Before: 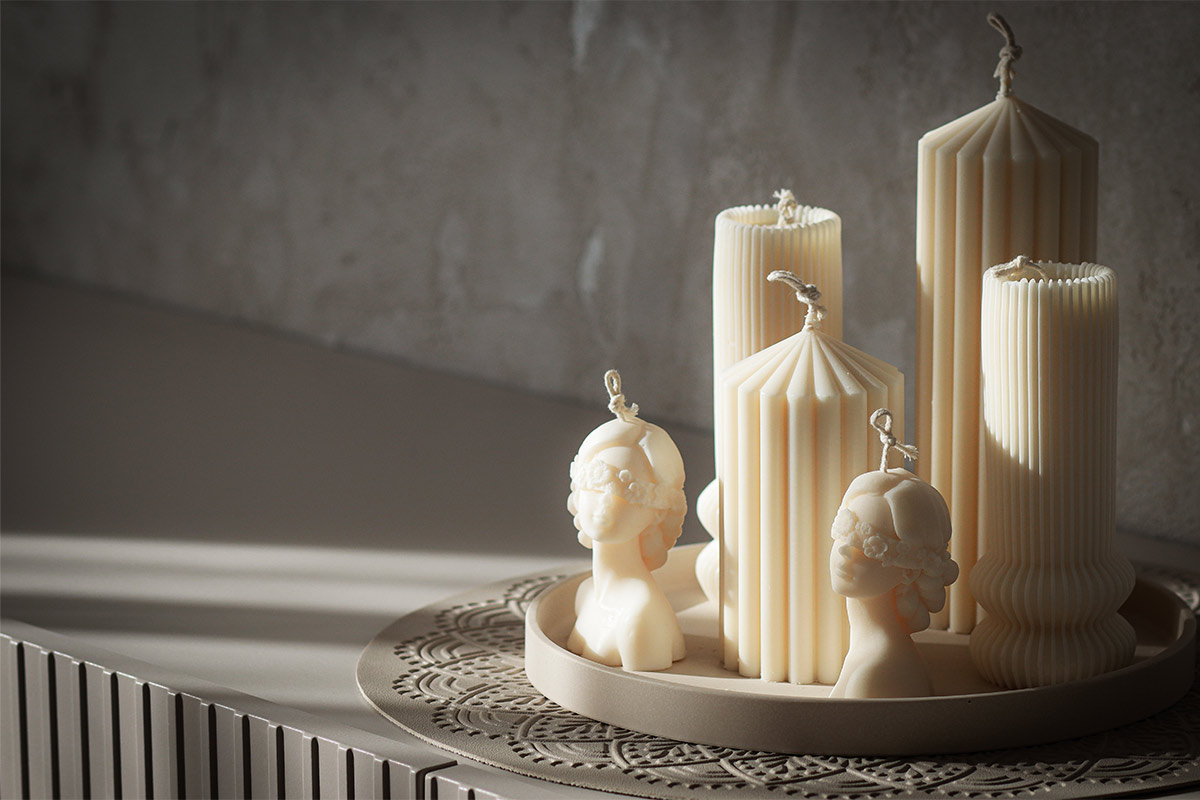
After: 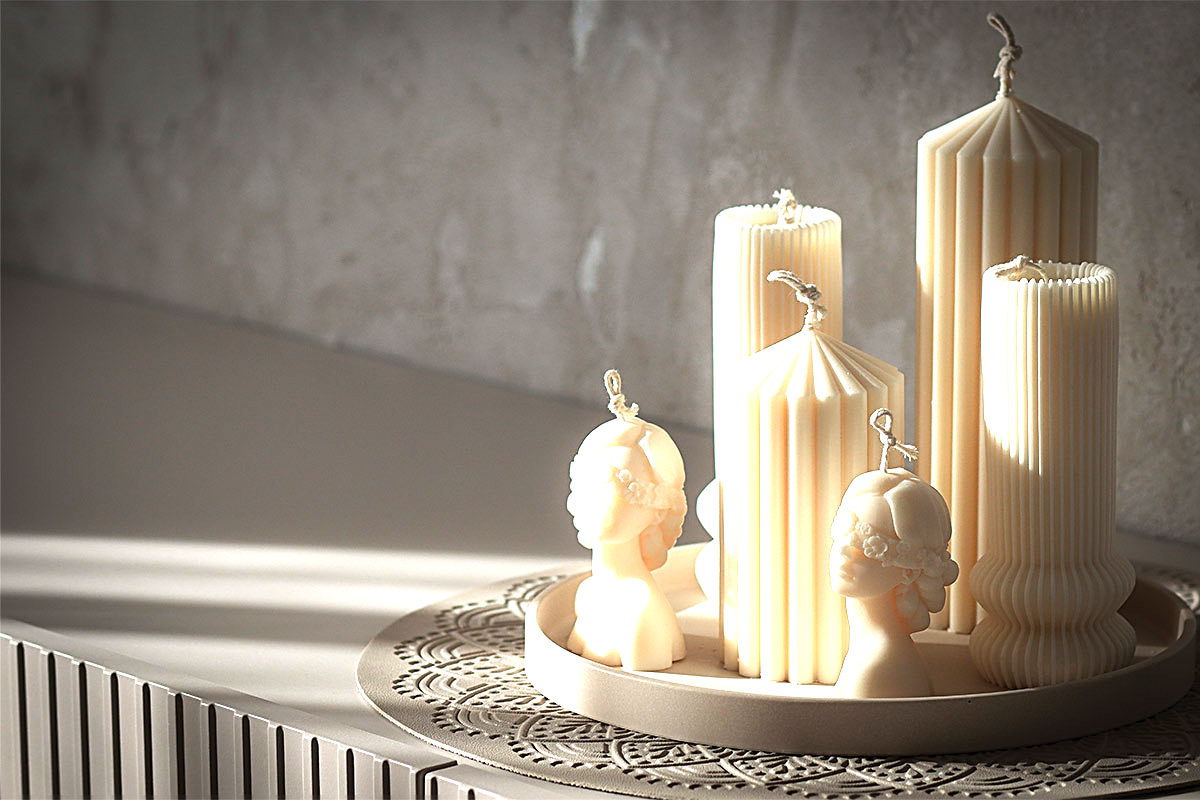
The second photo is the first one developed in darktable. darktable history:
exposure: black level correction 0, exposure 1.095 EV, compensate exposure bias true, compensate highlight preservation false
sharpen: on, module defaults
